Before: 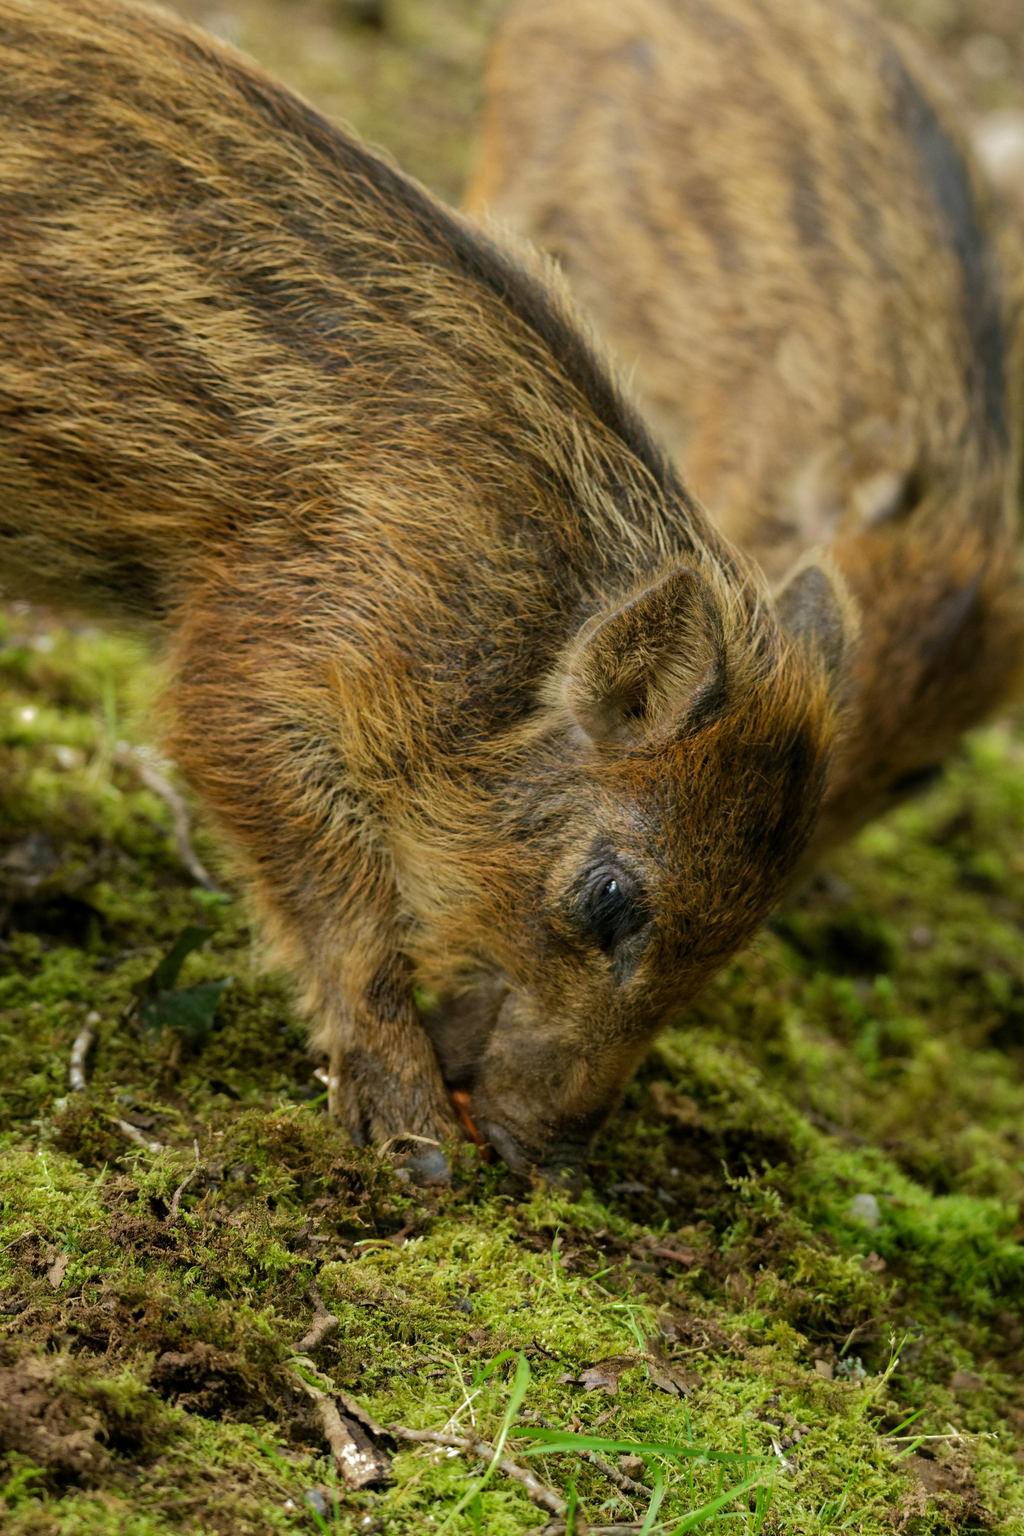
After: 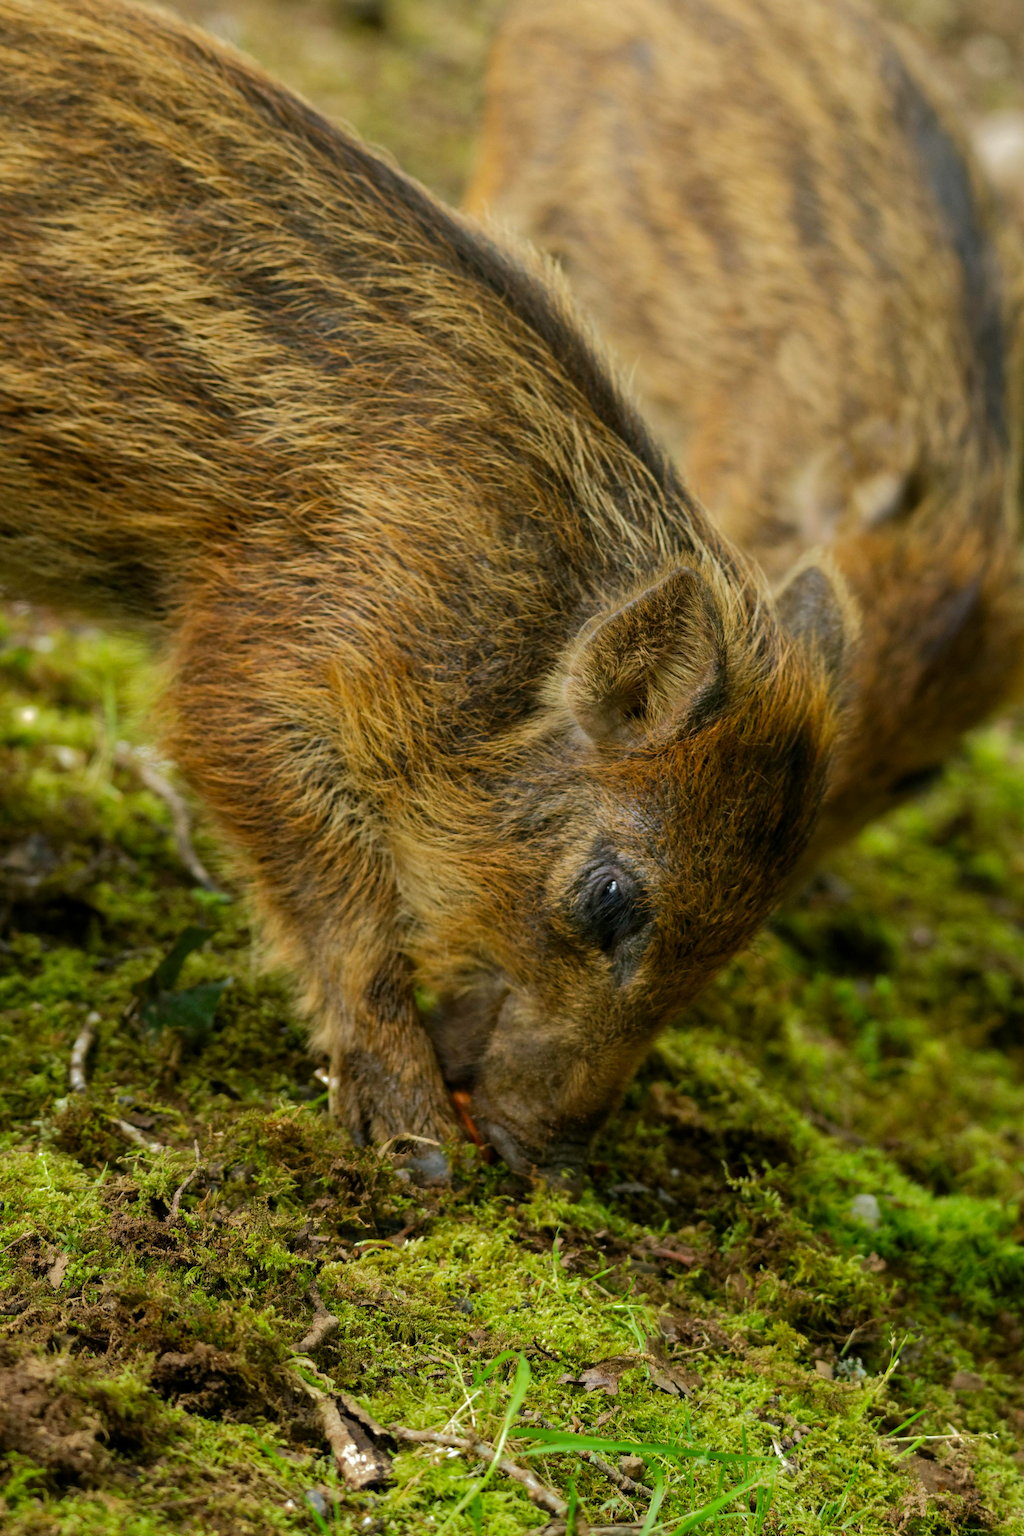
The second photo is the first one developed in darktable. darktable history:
tone equalizer: edges refinement/feathering 500, mask exposure compensation -1.57 EV, preserve details no
contrast brightness saturation: contrast 0.038, saturation 0.153
